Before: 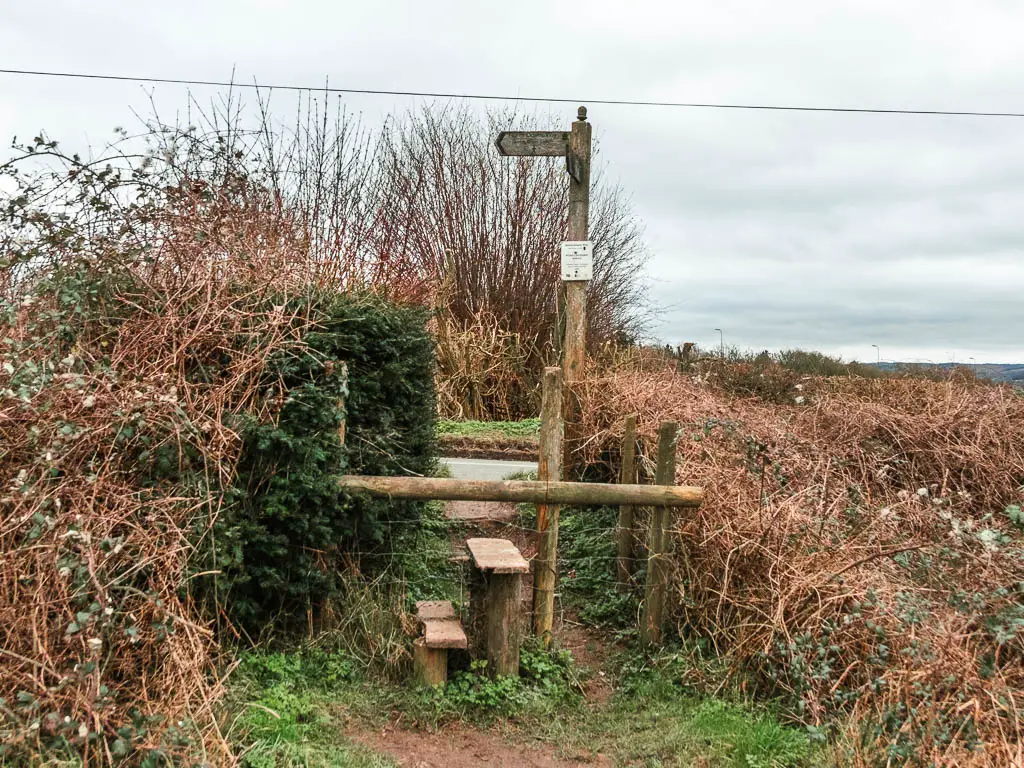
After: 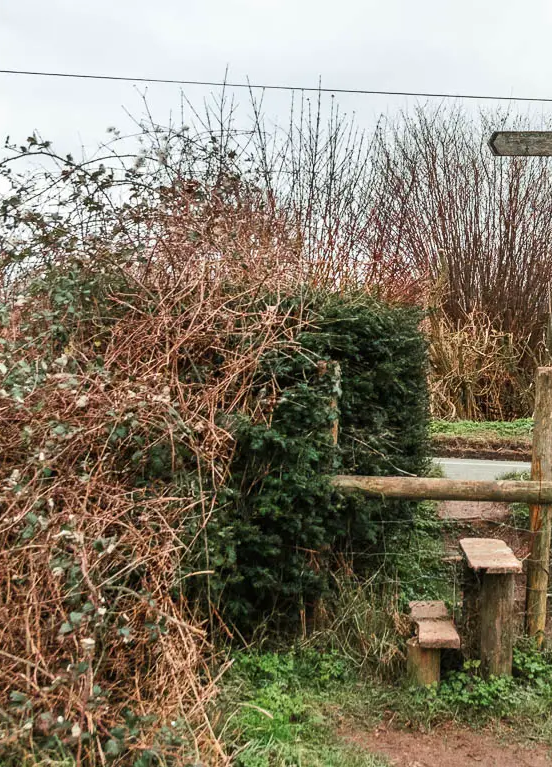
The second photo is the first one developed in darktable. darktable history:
crop: left 0.74%, right 45.257%, bottom 0.087%
